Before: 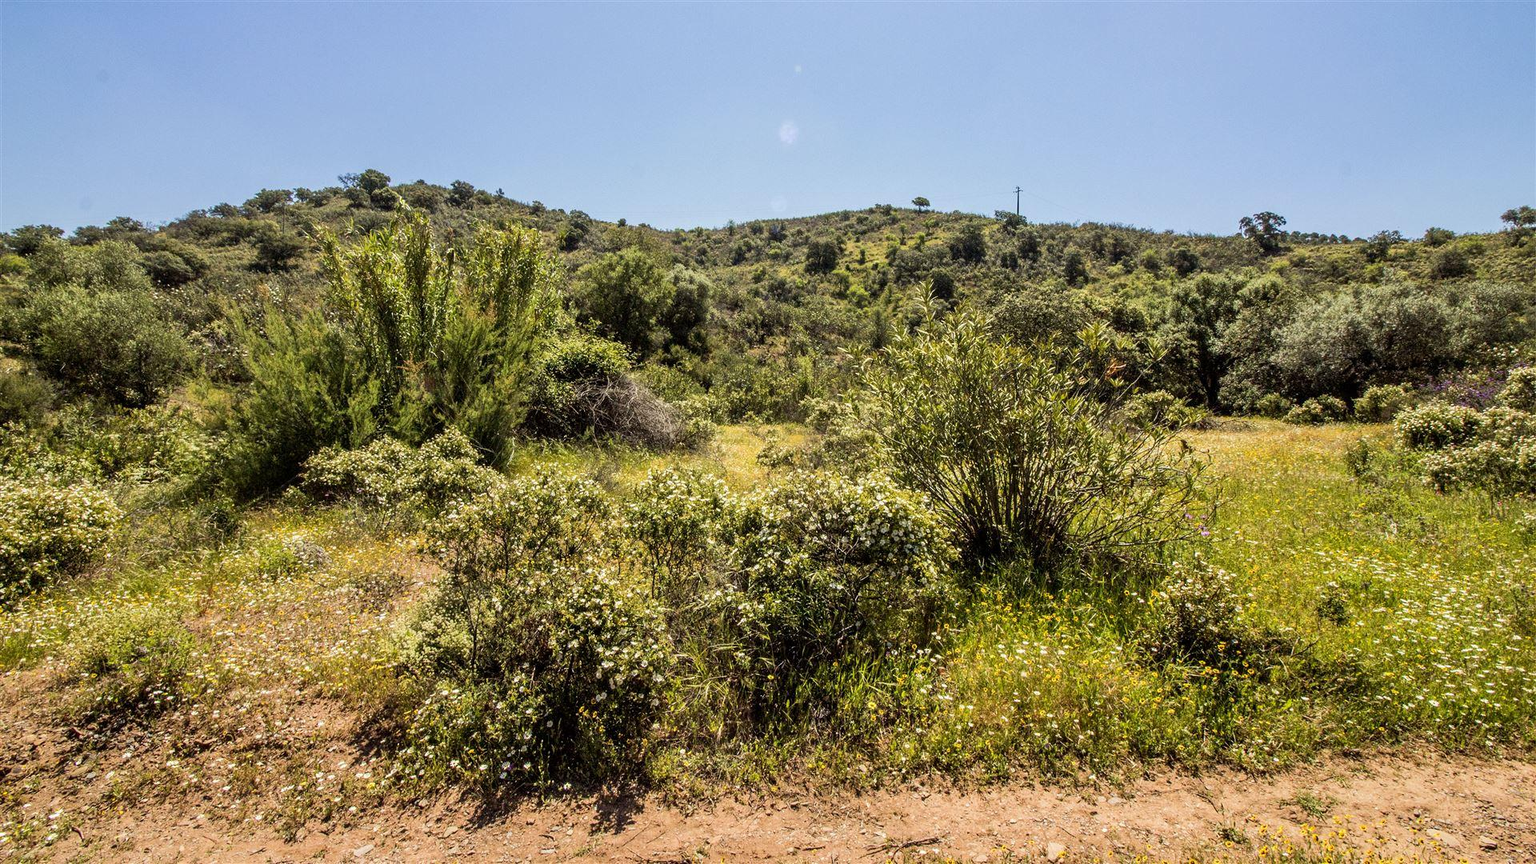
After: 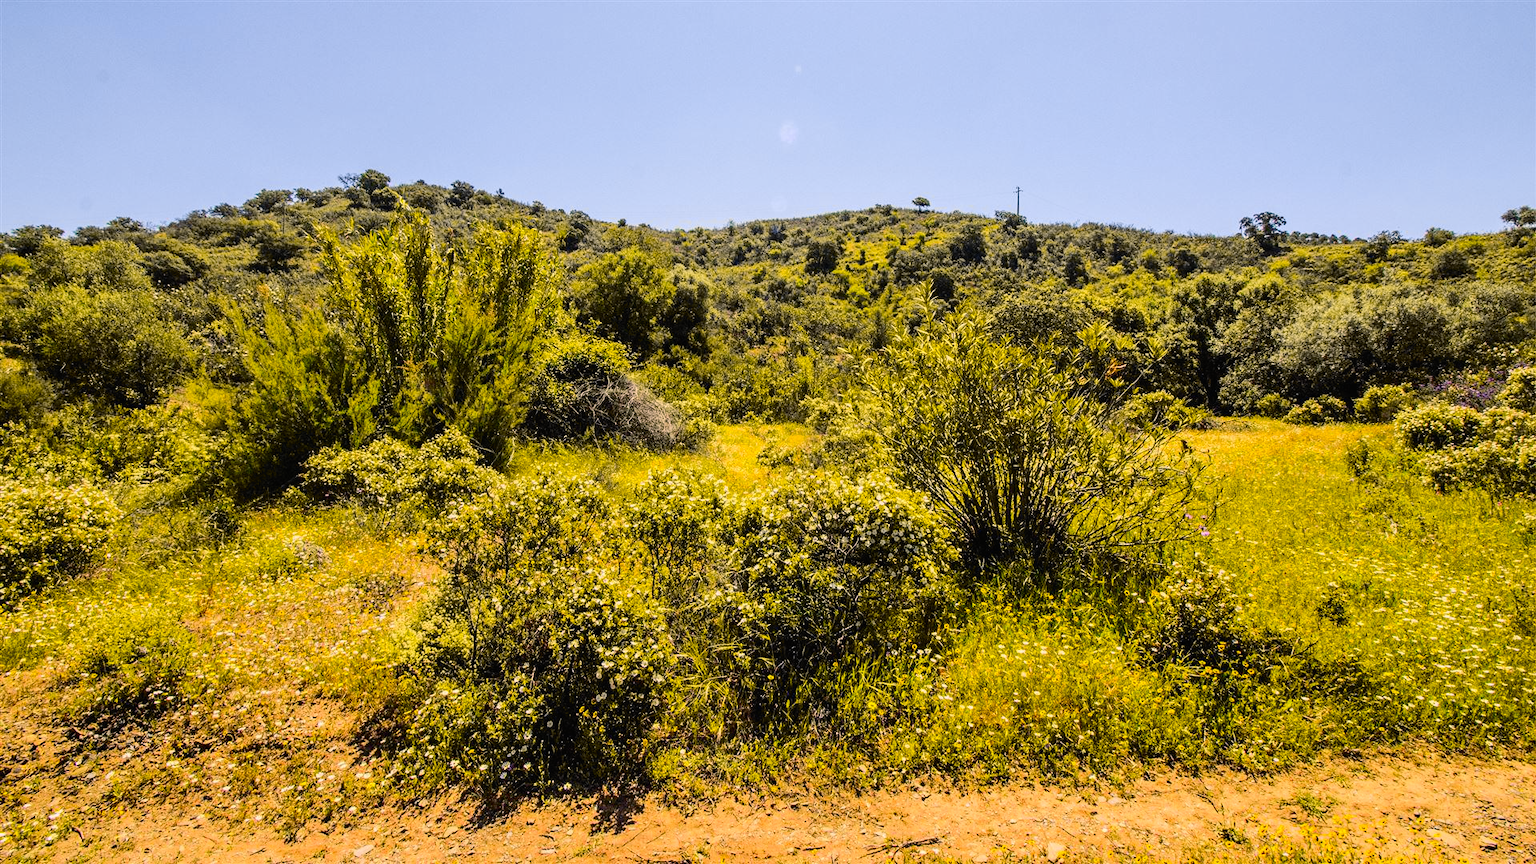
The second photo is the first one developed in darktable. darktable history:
tone curve: curves: ch0 [(0, 0.01) (0.097, 0.07) (0.204, 0.173) (0.447, 0.517) (0.539, 0.624) (0.733, 0.791) (0.879, 0.898) (1, 0.98)]; ch1 [(0, 0) (0.393, 0.415) (0.447, 0.448) (0.485, 0.494) (0.523, 0.509) (0.545, 0.541) (0.574, 0.561) (0.648, 0.674) (1, 1)]; ch2 [(0, 0) (0.369, 0.388) (0.449, 0.431) (0.499, 0.5) (0.521, 0.51) (0.53, 0.54) (0.564, 0.569) (0.674, 0.735) (1, 1)], color space Lab, independent channels, preserve colors none
color balance rgb: highlights gain › chroma 2.319%, highlights gain › hue 35.46°, perceptual saturation grading › global saturation 25.486%
